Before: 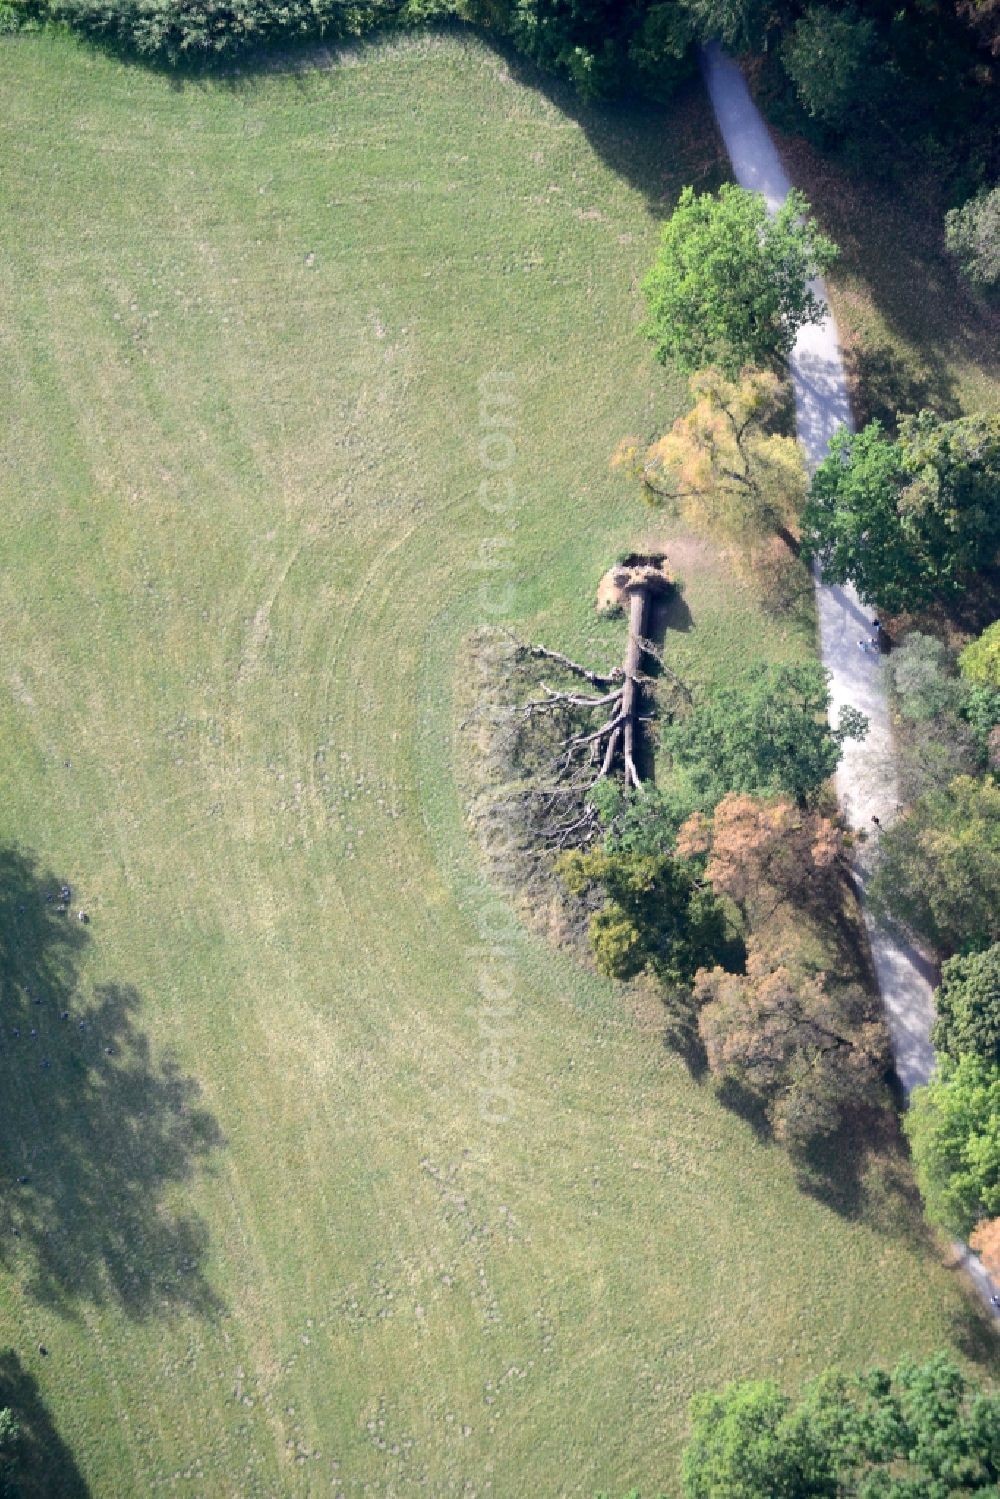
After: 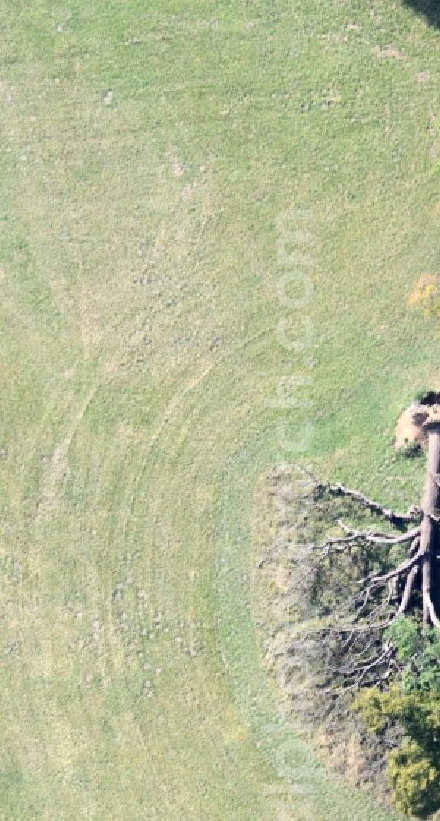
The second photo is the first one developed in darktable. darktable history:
crop: left 20.248%, top 10.86%, right 35.675%, bottom 34.321%
contrast brightness saturation: contrast 0.15, brightness 0.05
